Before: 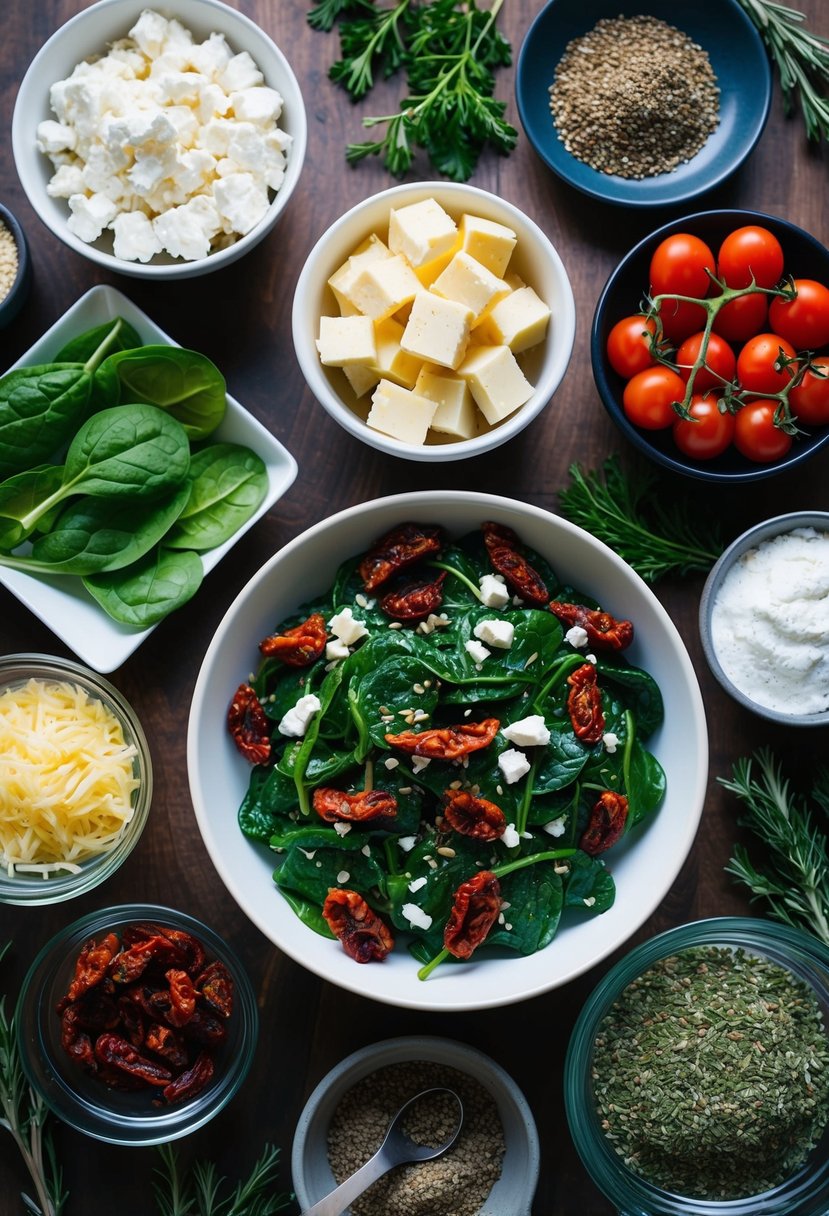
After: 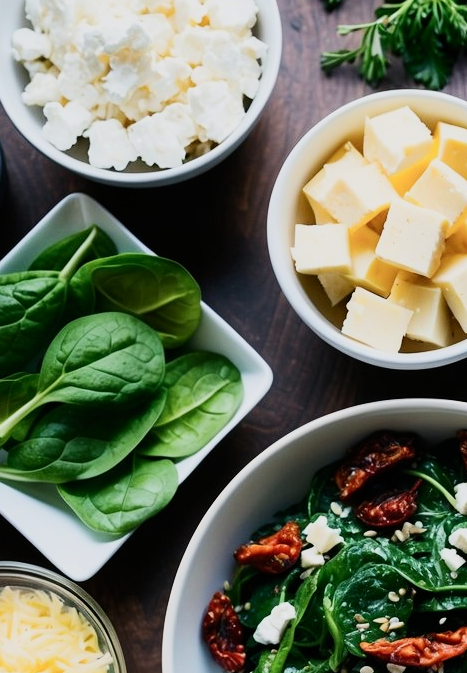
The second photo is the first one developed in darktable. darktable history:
filmic rgb: black relative exposure -16 EV, white relative exposure 6.15 EV, hardness 5.23
crop and rotate: left 3.055%, top 7.639%, right 40.518%, bottom 36.983%
contrast brightness saturation: contrast 0.236, brightness 0.094
